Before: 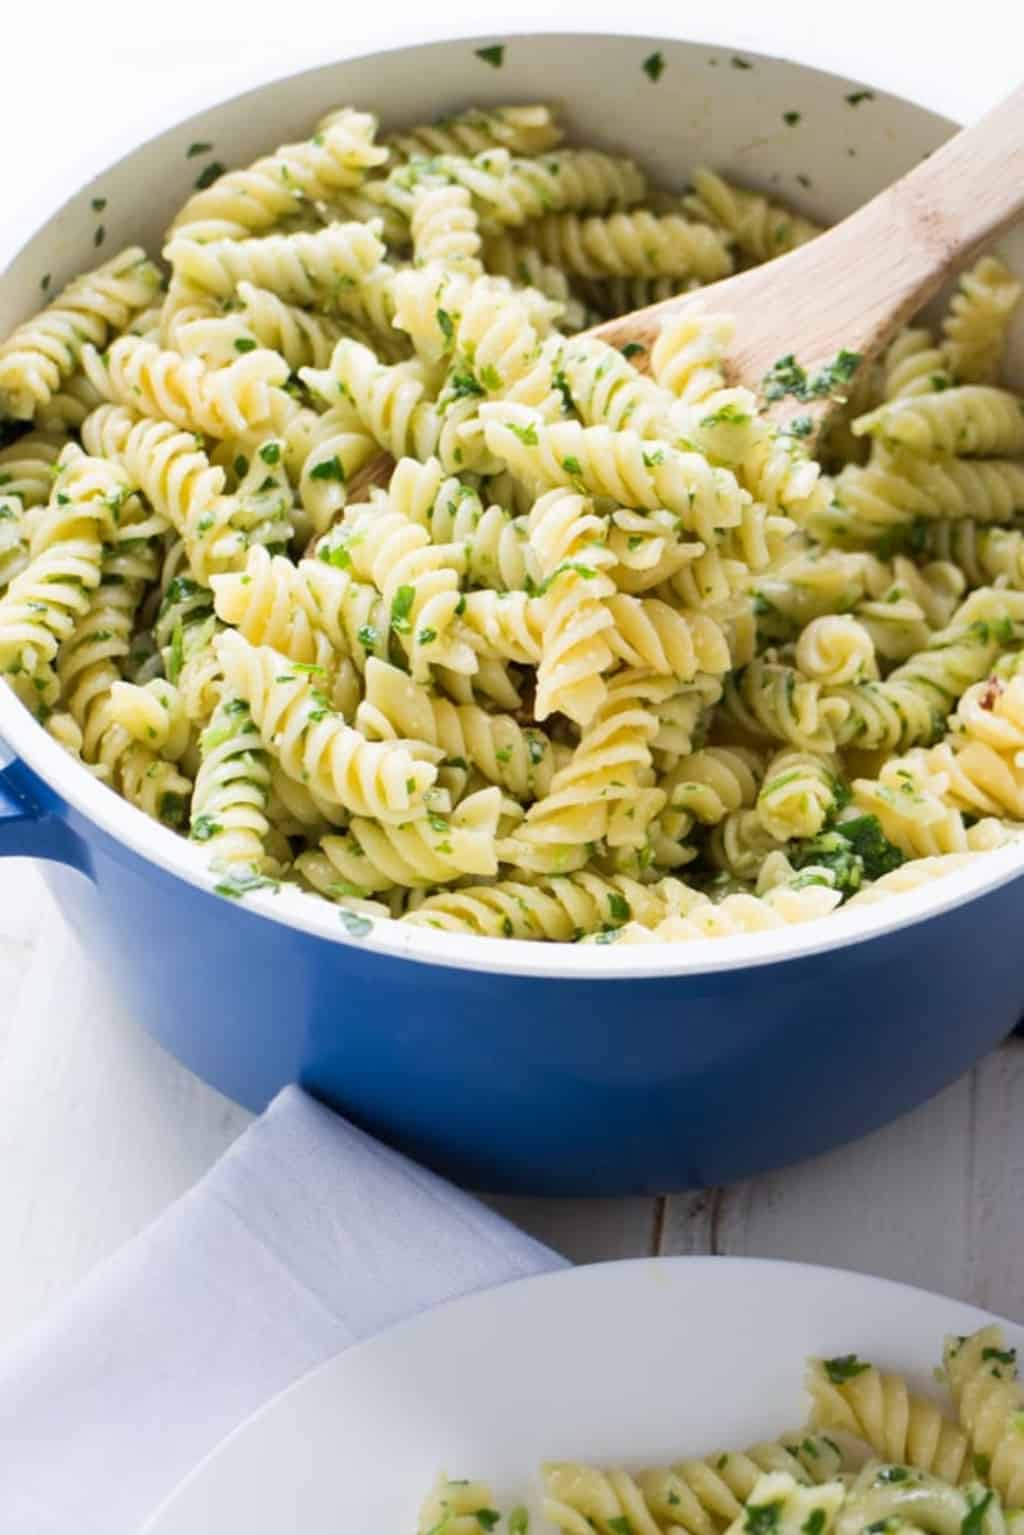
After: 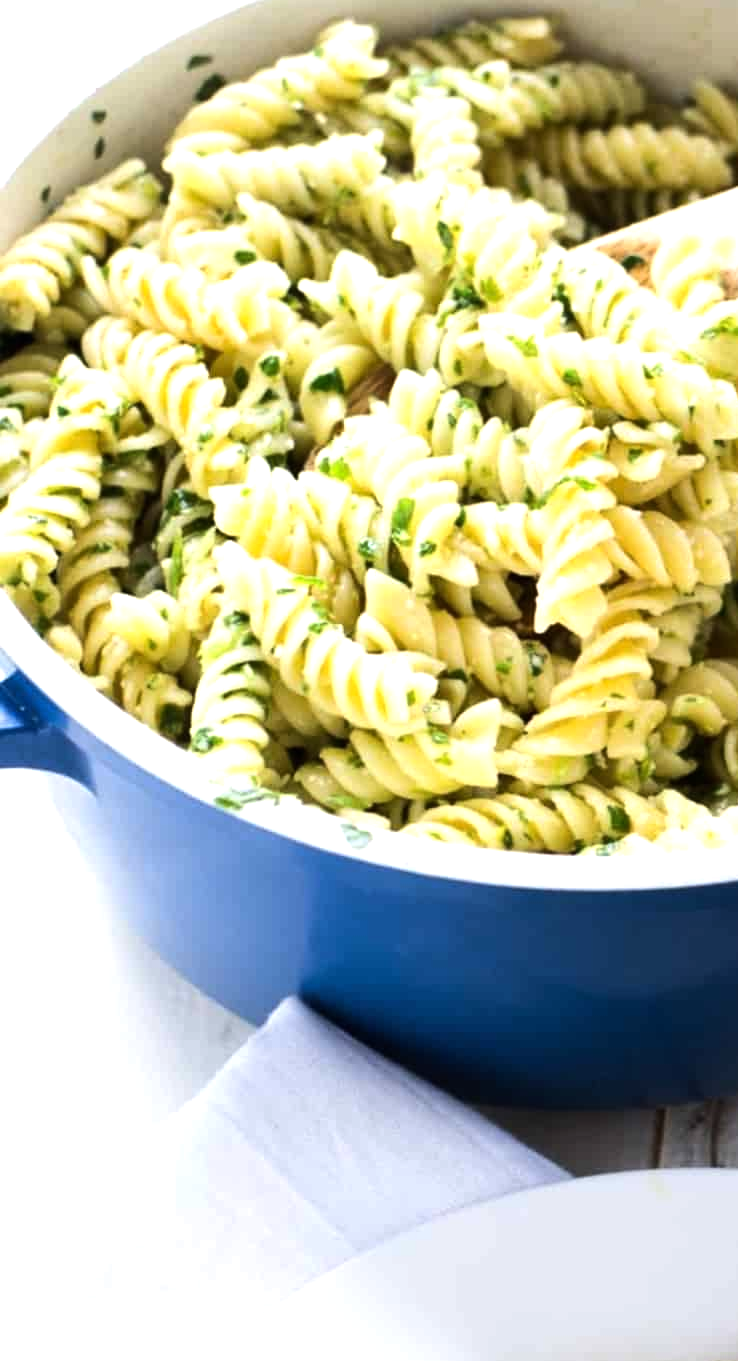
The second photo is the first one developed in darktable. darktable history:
crop: top 5.788%, right 27.896%, bottom 5.507%
tone equalizer: -8 EV -0.715 EV, -7 EV -0.717 EV, -6 EV -0.623 EV, -5 EV -0.399 EV, -3 EV 0.403 EV, -2 EV 0.6 EV, -1 EV 0.694 EV, +0 EV 0.732 EV, edges refinement/feathering 500, mask exposure compensation -1.57 EV, preserve details no
